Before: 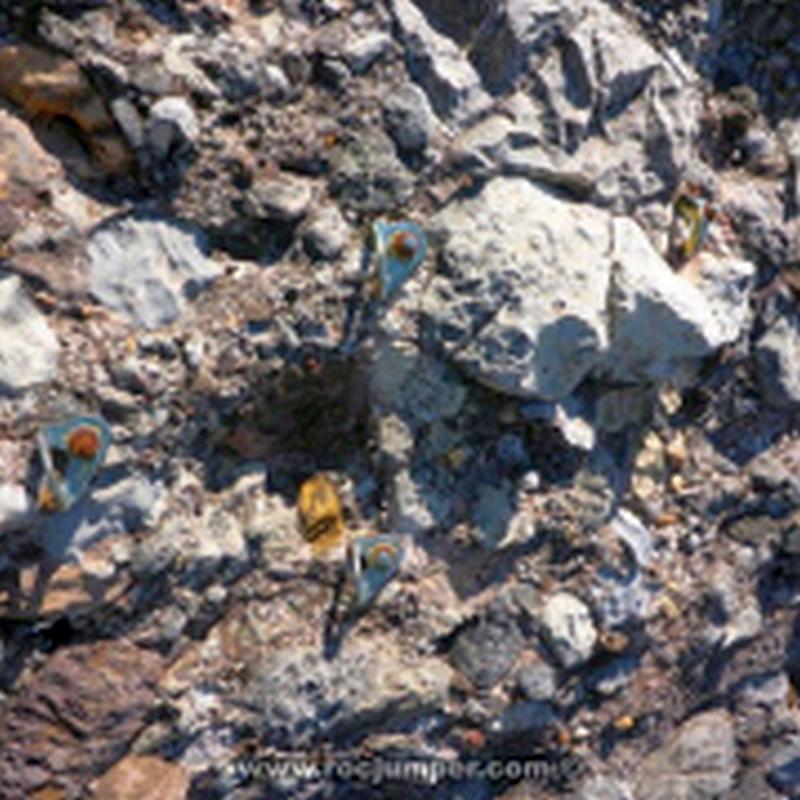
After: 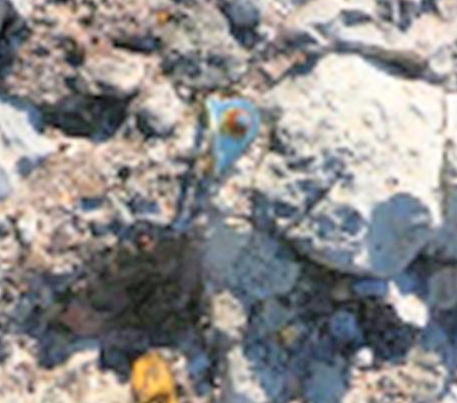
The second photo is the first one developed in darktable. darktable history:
contrast brightness saturation: contrast 0.1, brightness 0.3, saturation 0.14
crop: left 20.932%, top 15.471%, right 21.848%, bottom 34.081%
